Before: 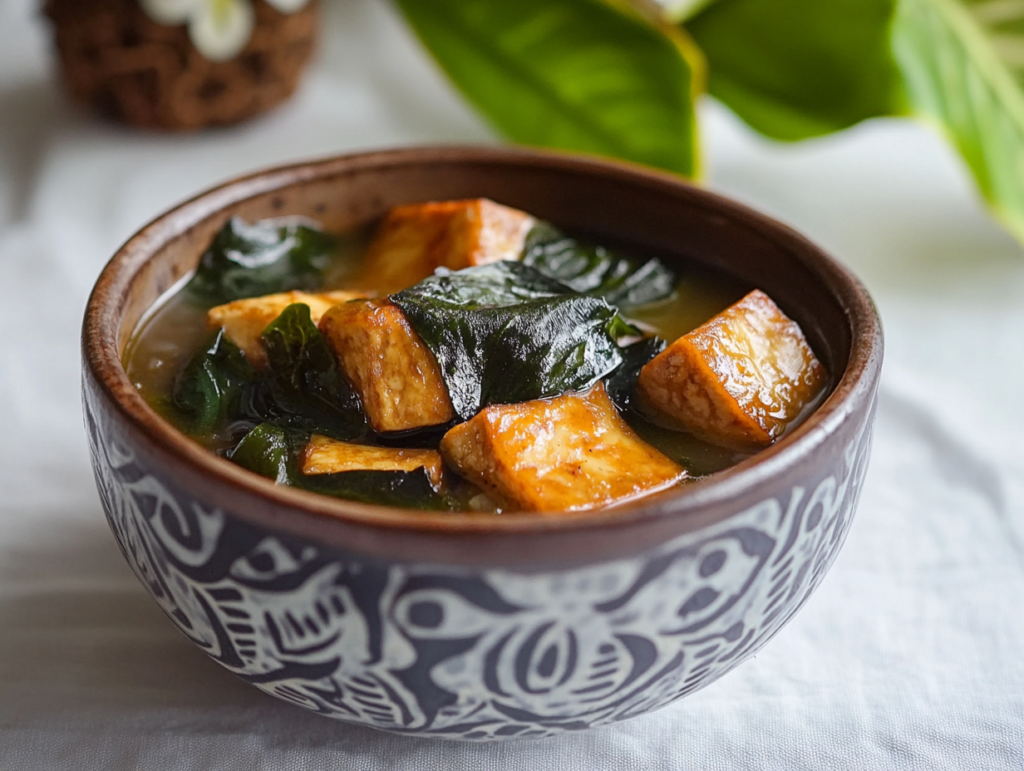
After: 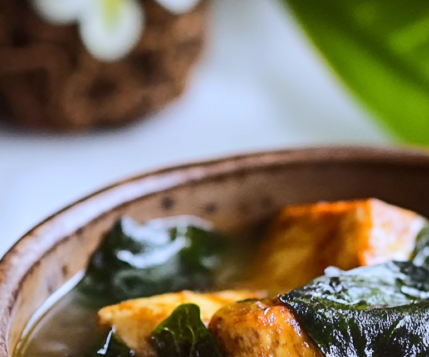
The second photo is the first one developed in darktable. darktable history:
tone equalizer: on, module defaults
rgb curve: curves: ch0 [(0, 0) (0.284, 0.292) (0.505, 0.644) (1, 1)]; ch1 [(0, 0) (0.284, 0.292) (0.505, 0.644) (1, 1)]; ch2 [(0, 0) (0.284, 0.292) (0.505, 0.644) (1, 1)], compensate middle gray true
crop and rotate: left 10.817%, top 0.062%, right 47.194%, bottom 53.626%
white balance: red 0.948, green 1.02, blue 1.176
